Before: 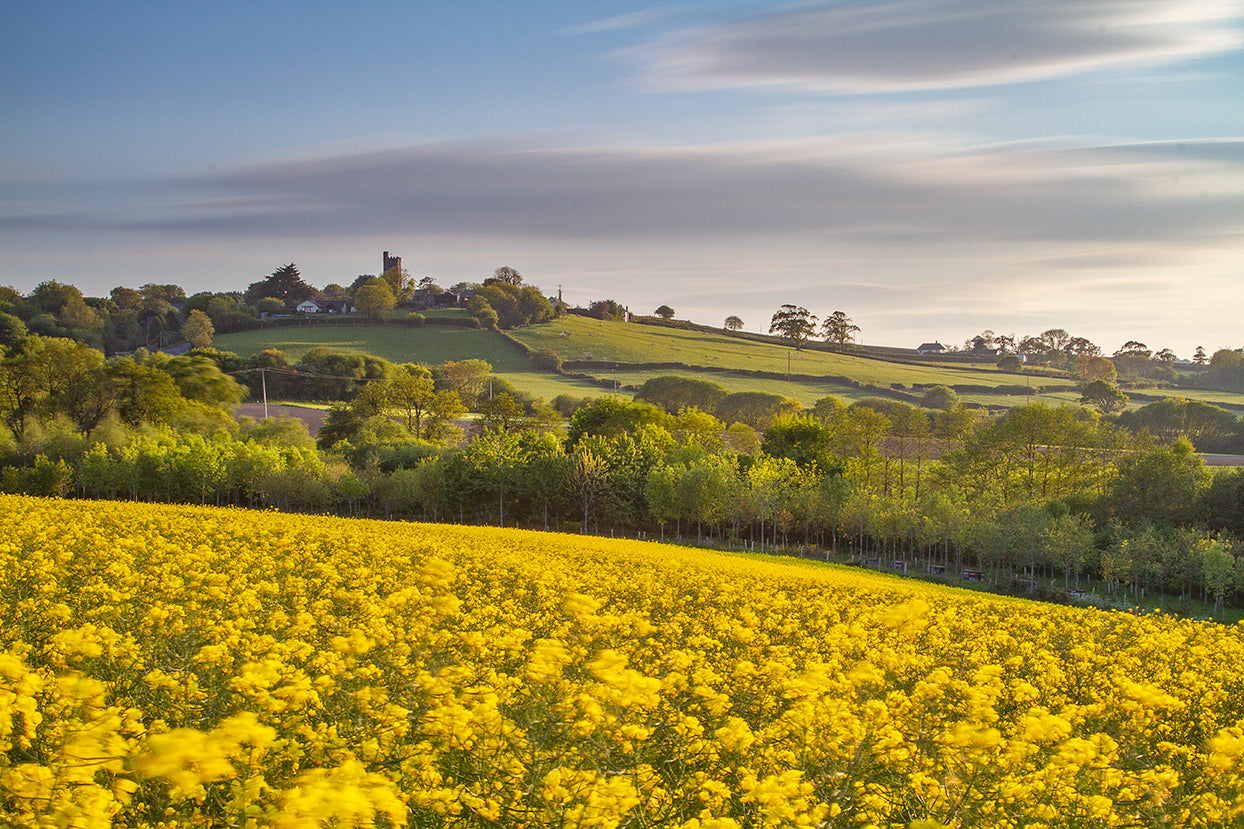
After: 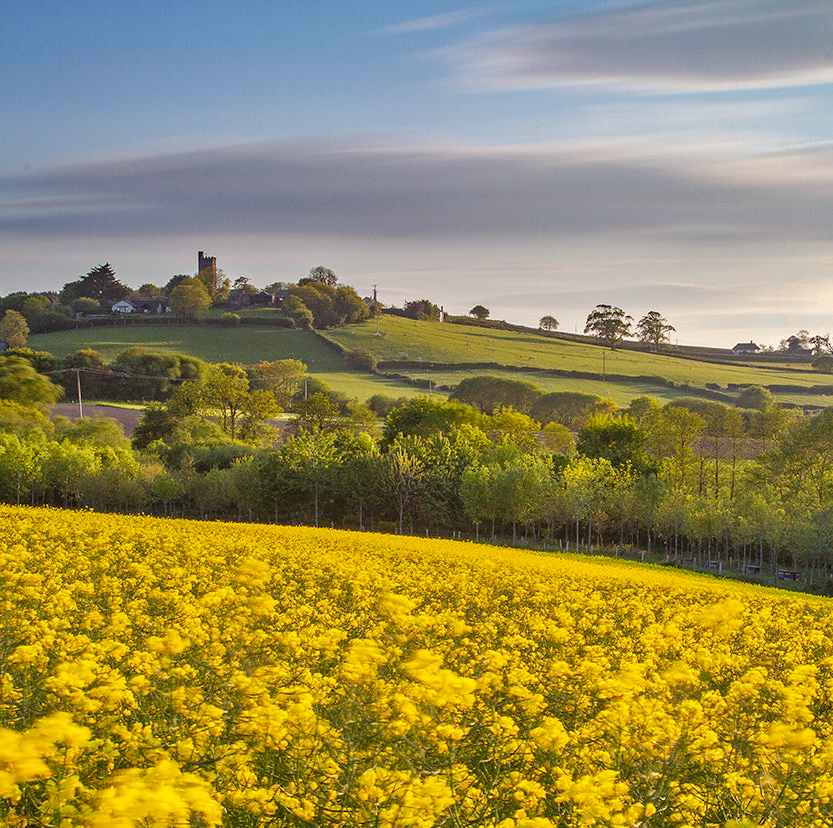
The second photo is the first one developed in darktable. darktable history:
crop and rotate: left 14.904%, right 18.085%
haze removal: compatibility mode true, adaptive false
